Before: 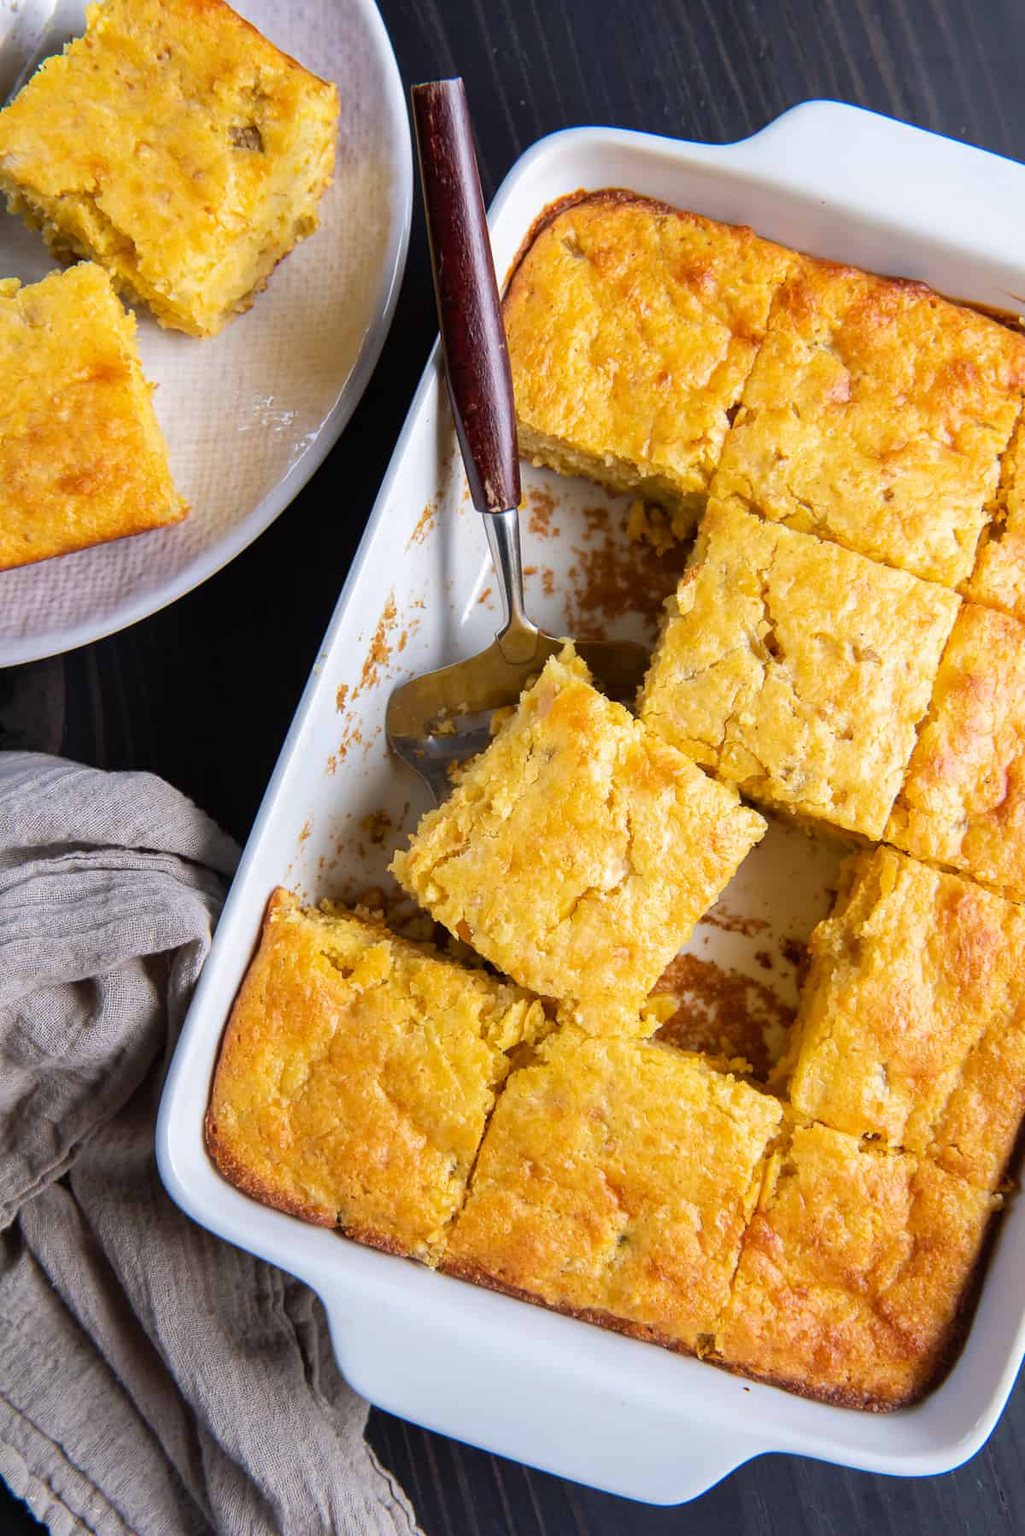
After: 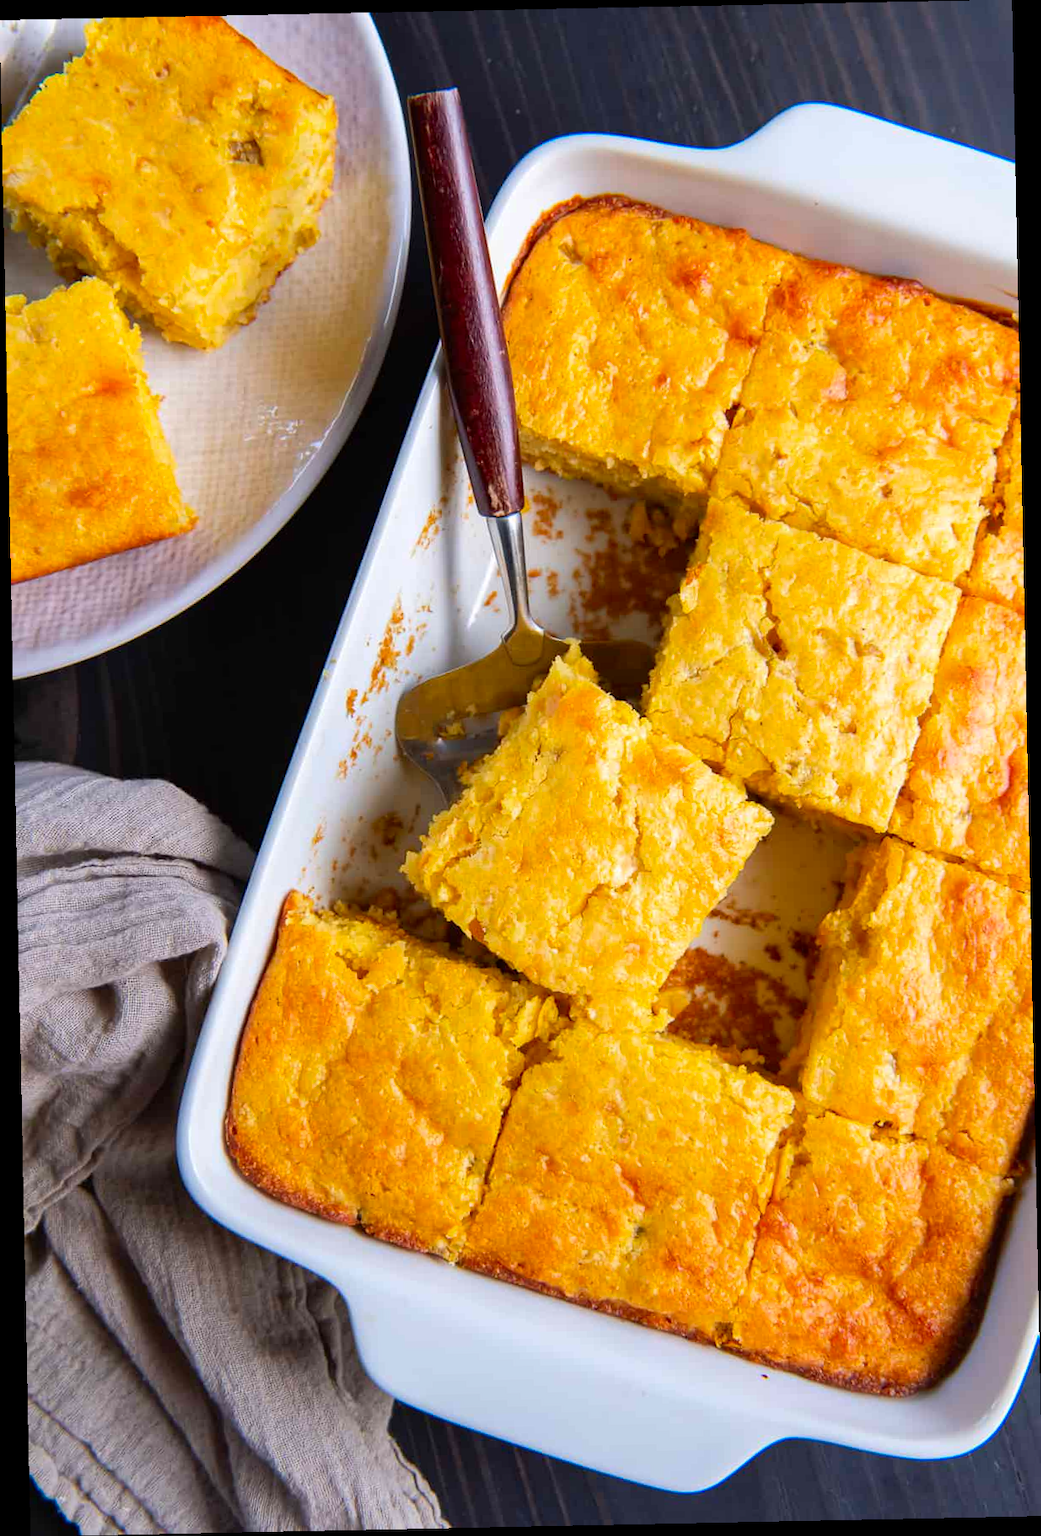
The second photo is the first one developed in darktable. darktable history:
color correction: saturation 1.32
rotate and perspective: rotation -1.17°, automatic cropping off
